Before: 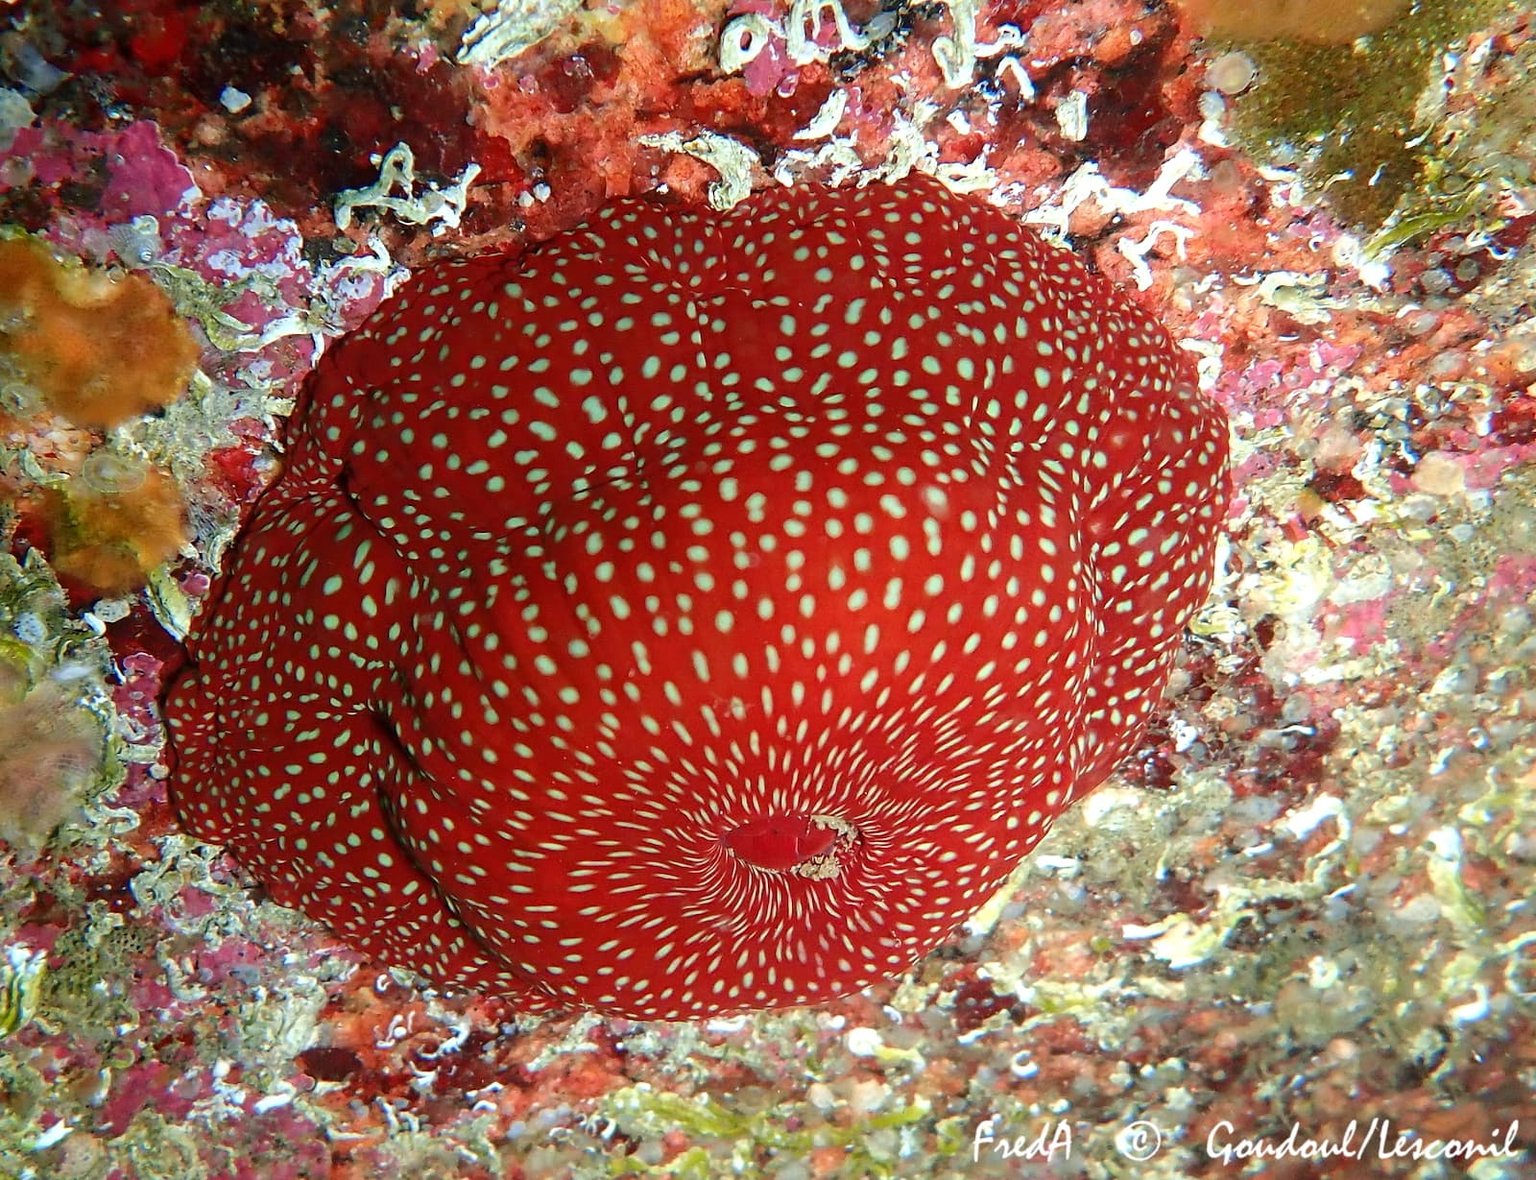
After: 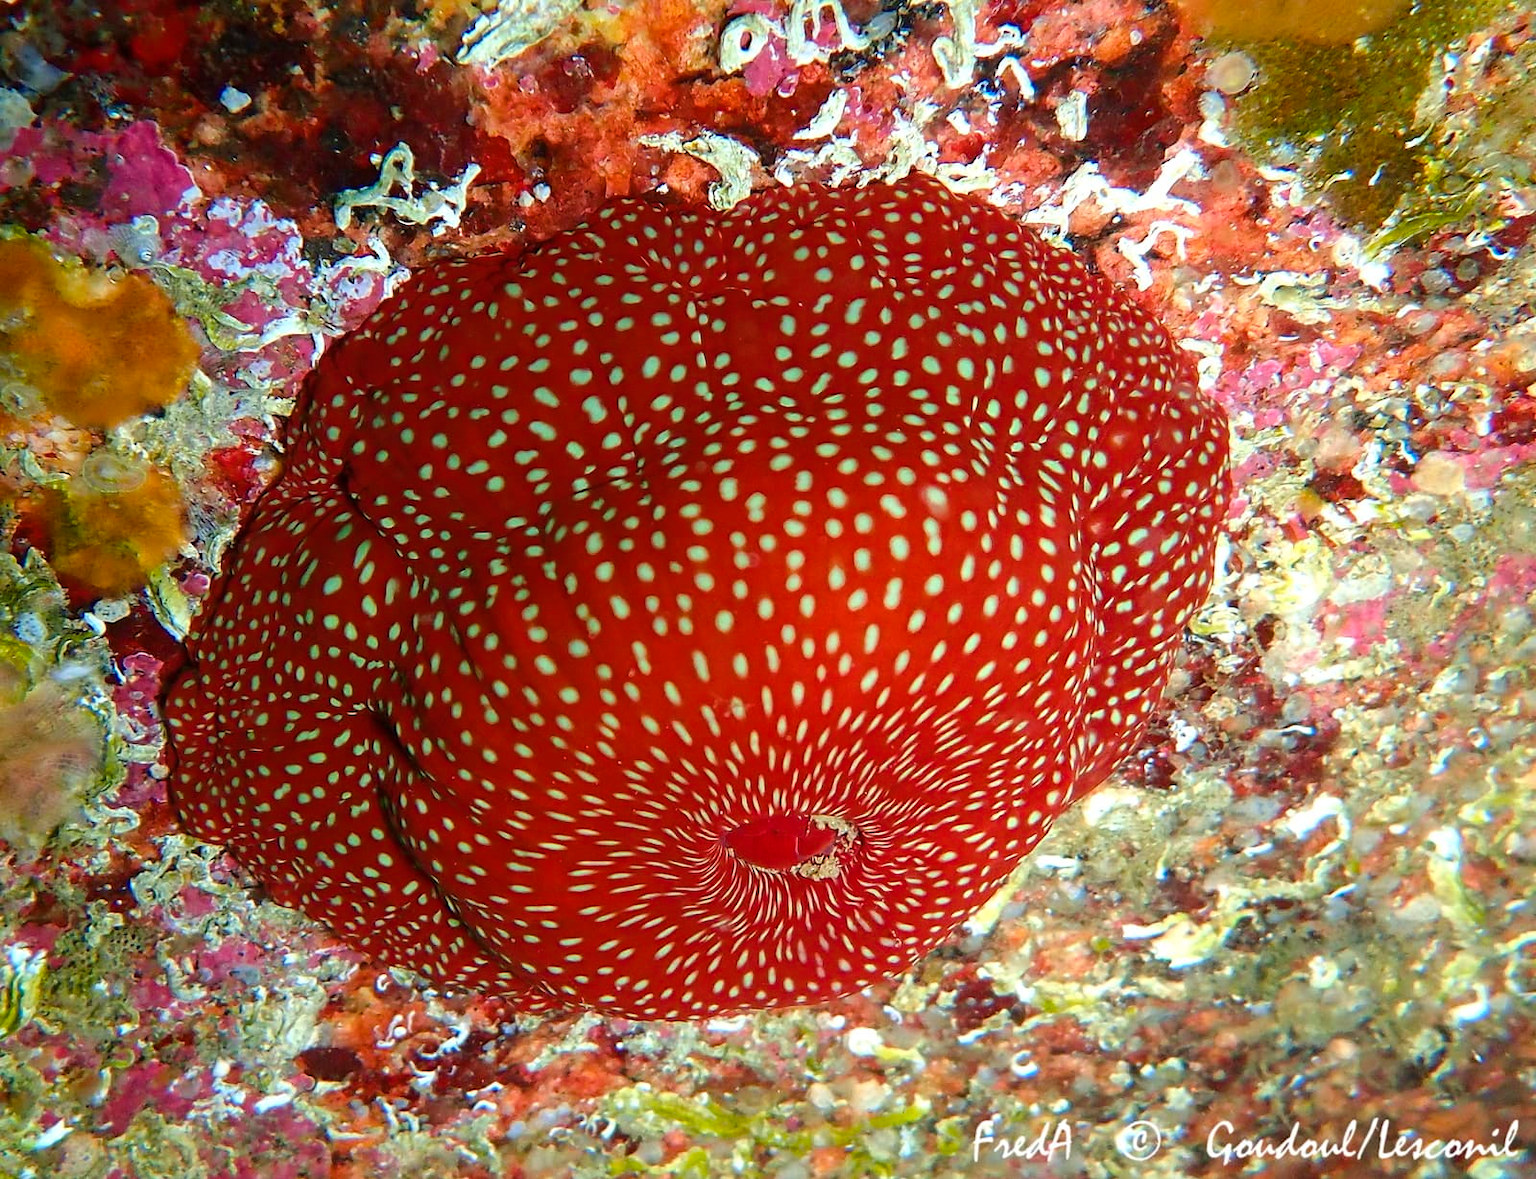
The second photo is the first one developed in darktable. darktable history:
color balance rgb: perceptual saturation grading › global saturation 0.281%, perceptual saturation grading › mid-tones 11.682%, global vibrance 40.737%
